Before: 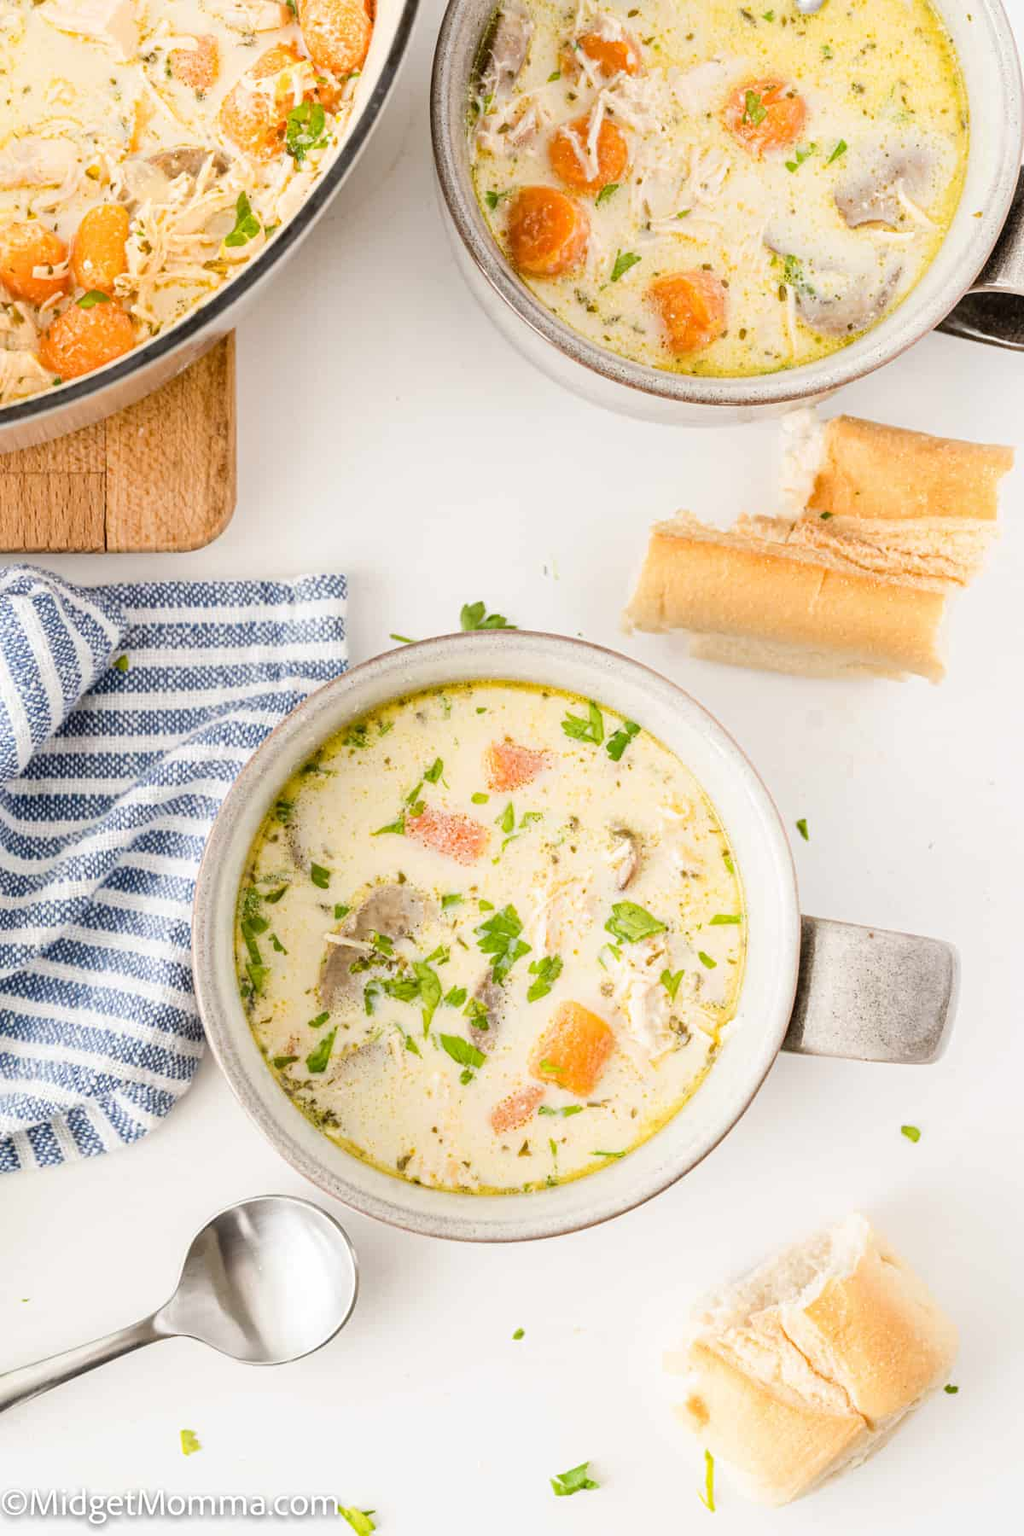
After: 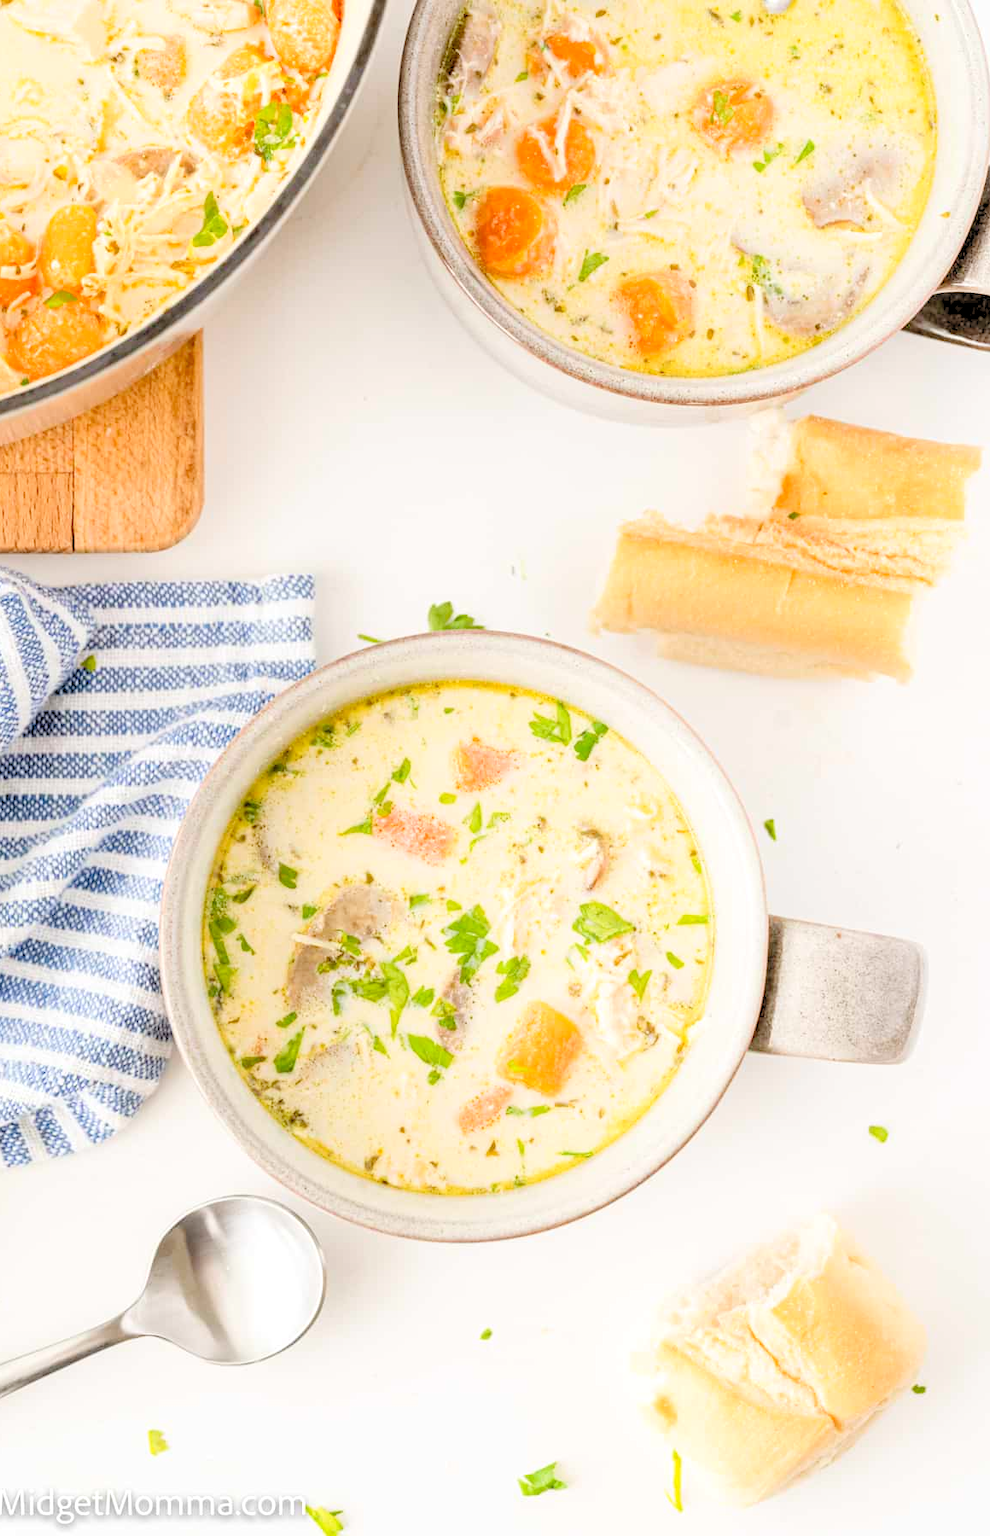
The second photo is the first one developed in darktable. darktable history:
crop and rotate: left 3.238%
levels: levels [0.072, 0.414, 0.976]
